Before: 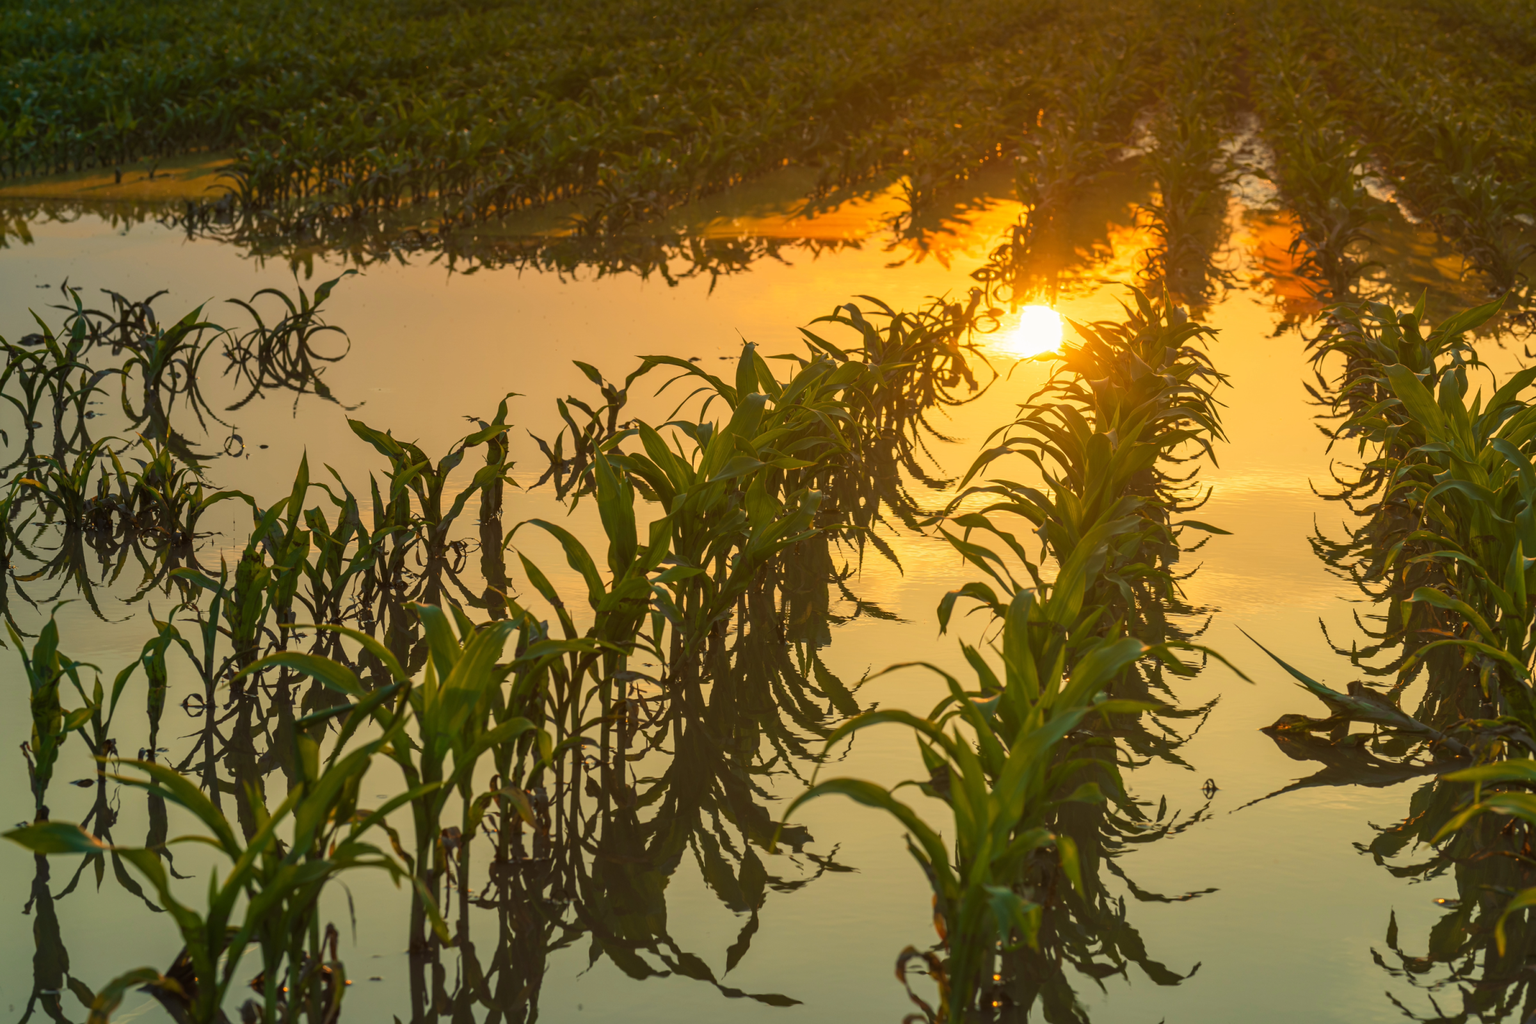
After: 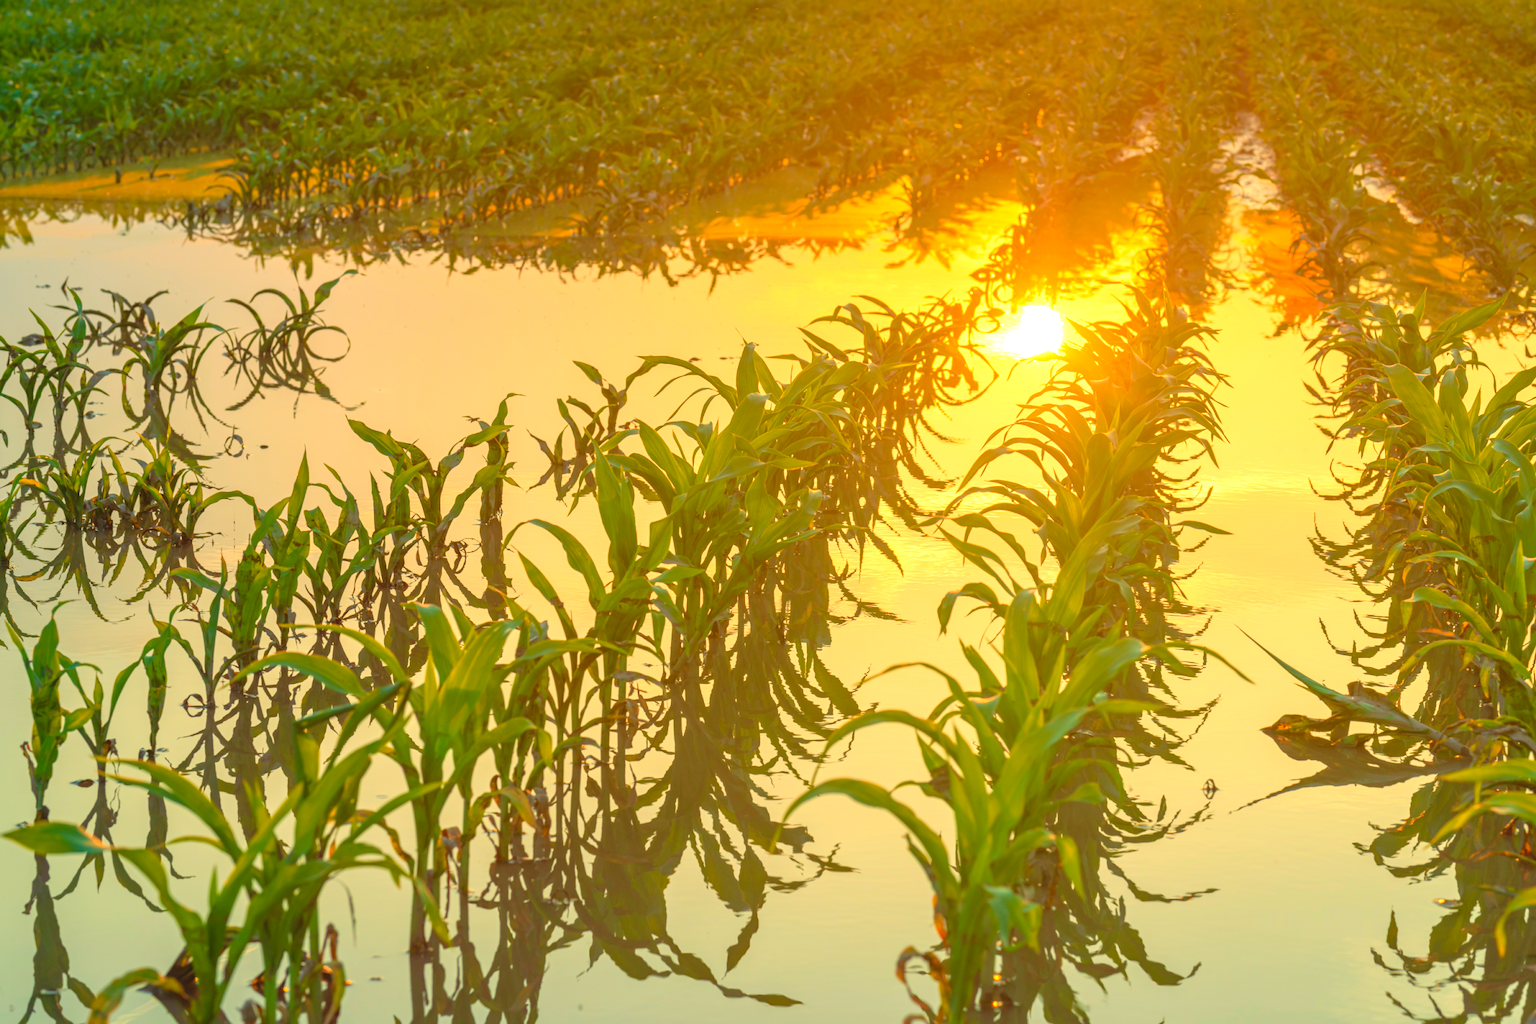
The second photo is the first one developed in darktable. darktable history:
levels: black 0.077%, levels [0.008, 0.318, 0.836]
